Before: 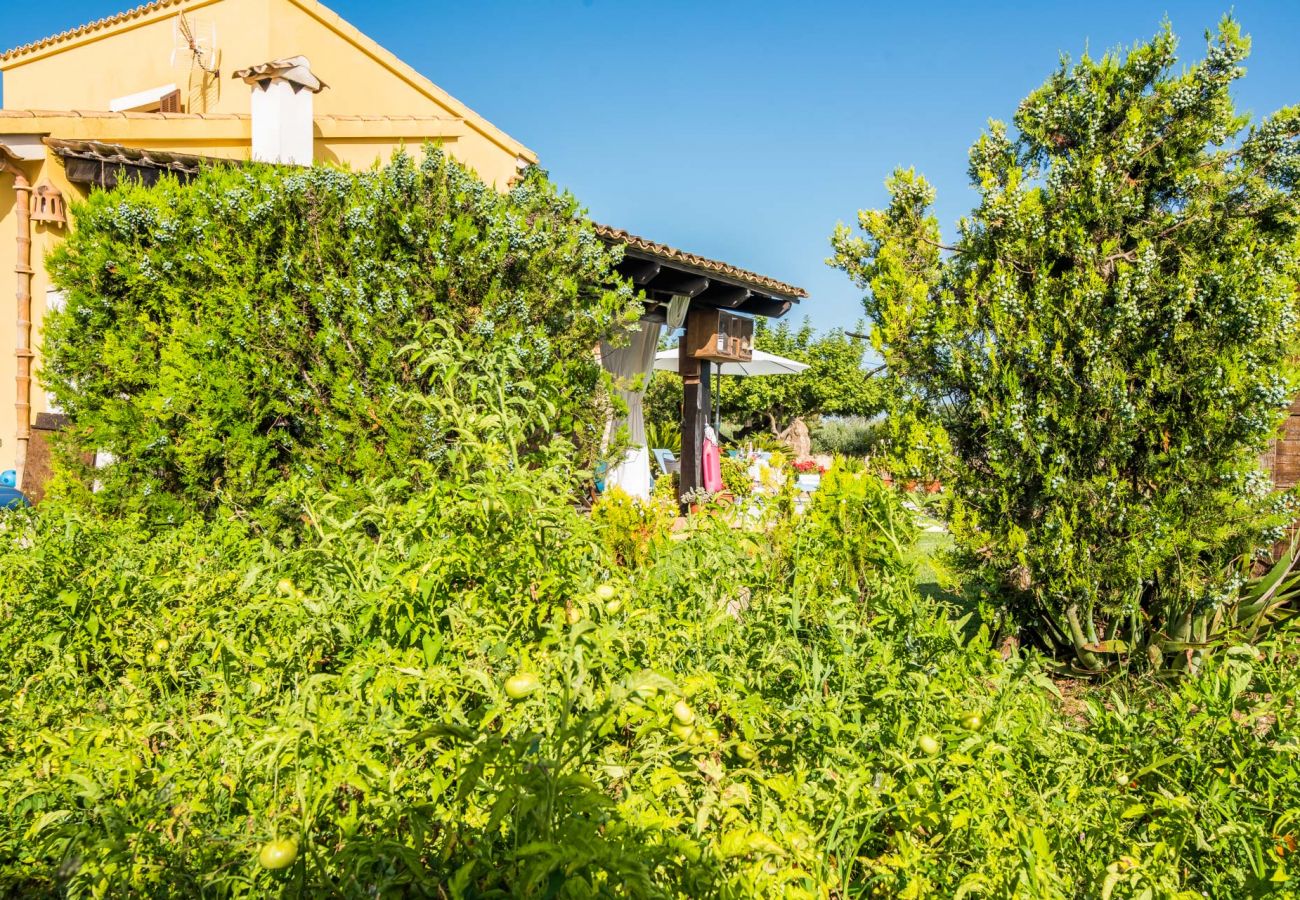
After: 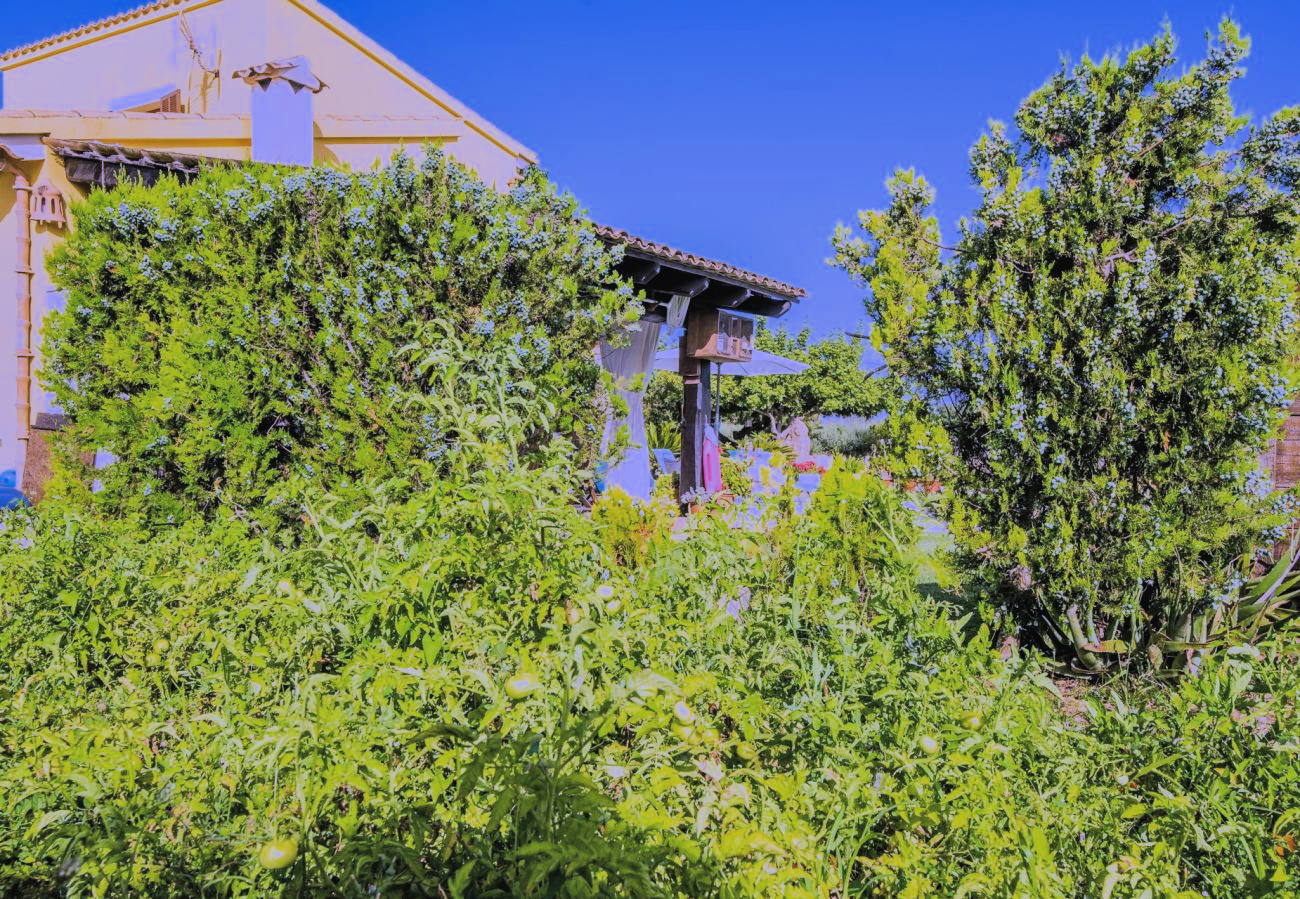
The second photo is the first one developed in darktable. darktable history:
white balance: red 0.98, blue 1.61
shadows and highlights: low approximation 0.01, soften with gaussian
exposure: black level correction -0.015, exposure -0.125 EV, compensate highlight preservation false
crop: bottom 0.071%
filmic rgb: black relative exposure -6.15 EV, white relative exposure 6.96 EV, hardness 2.23, color science v6 (2022)
